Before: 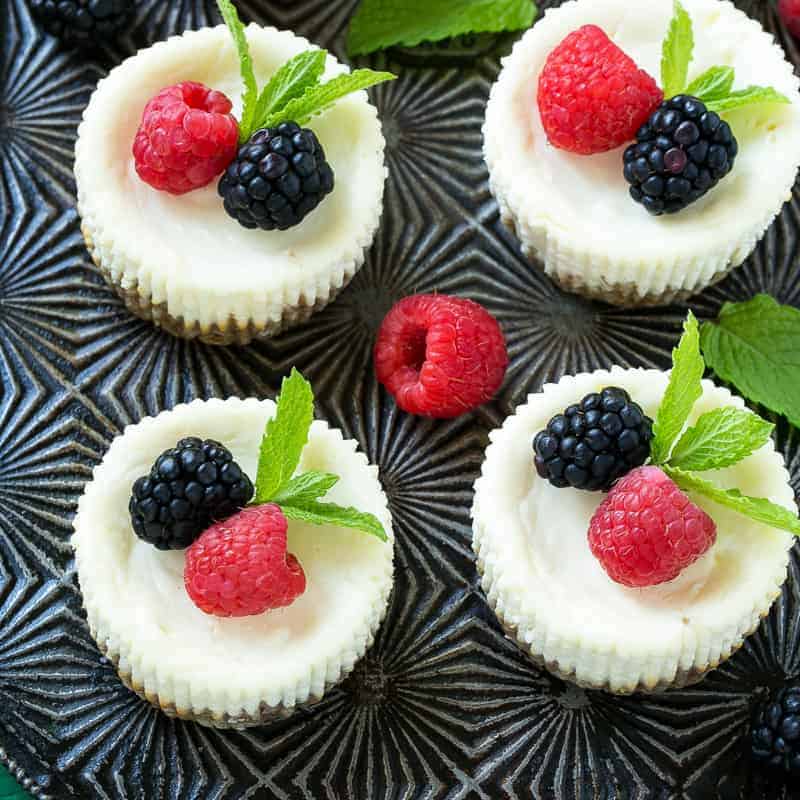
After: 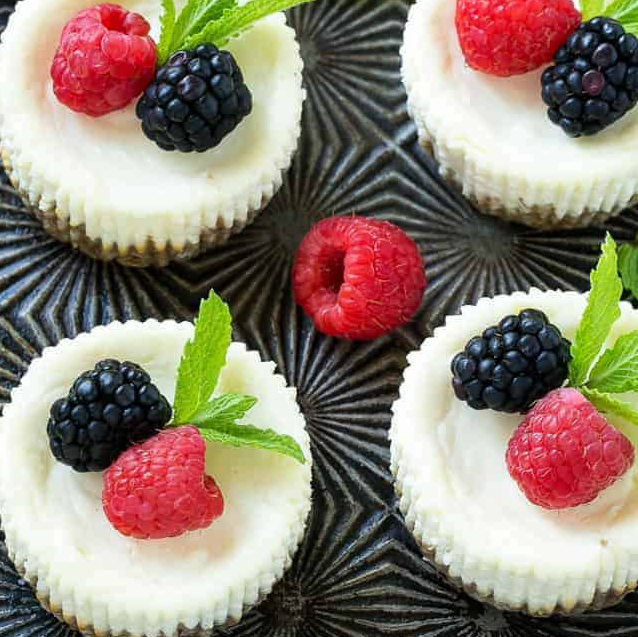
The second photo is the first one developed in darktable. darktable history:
crop and rotate: left 10.361%, top 9.795%, right 9.86%, bottom 10.484%
